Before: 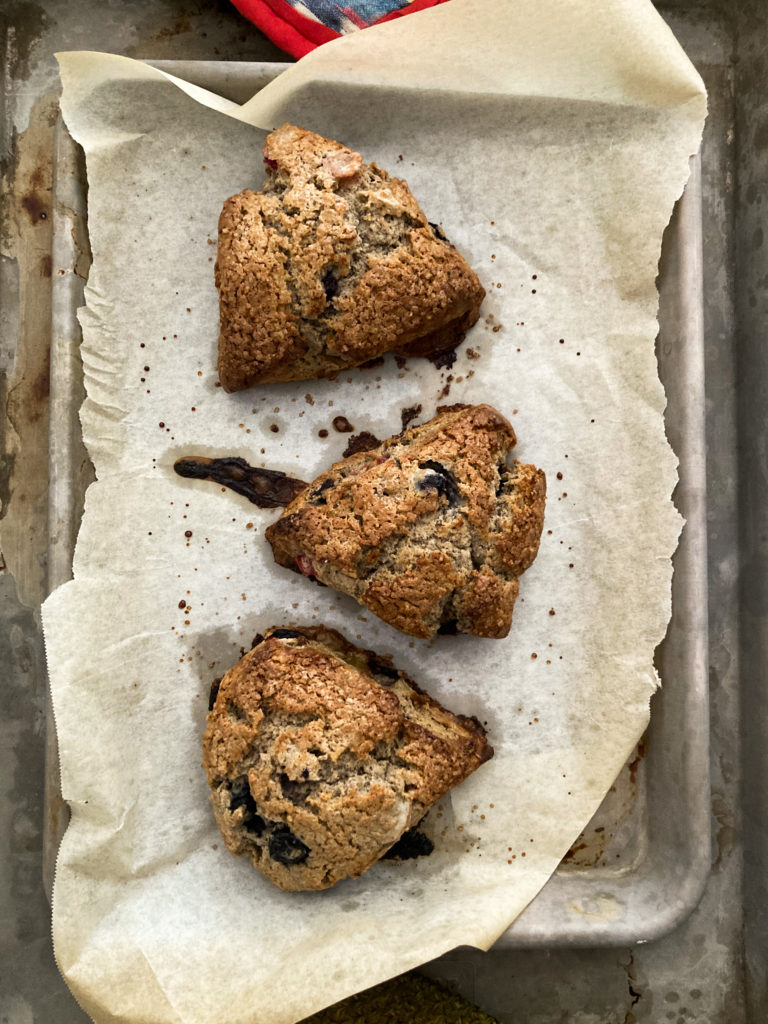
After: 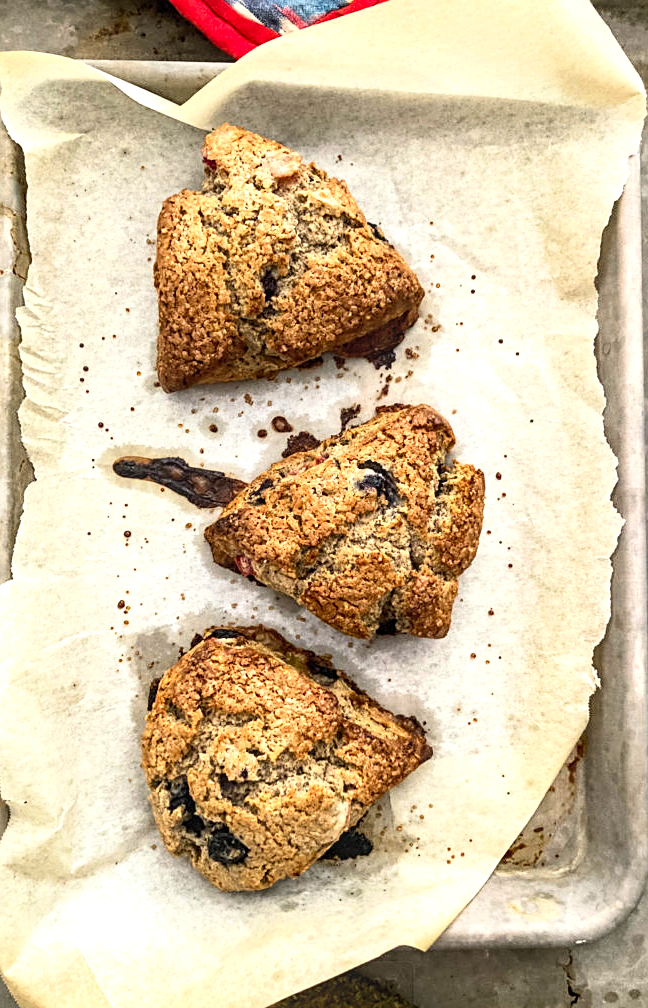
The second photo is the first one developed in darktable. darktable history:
crop: left 8.026%, right 7.374%
local contrast: on, module defaults
exposure: black level correction 0, exposure 0.5 EV, compensate highlight preservation false
contrast brightness saturation: contrast 0.2, brightness 0.16, saturation 0.22
sharpen: on, module defaults
